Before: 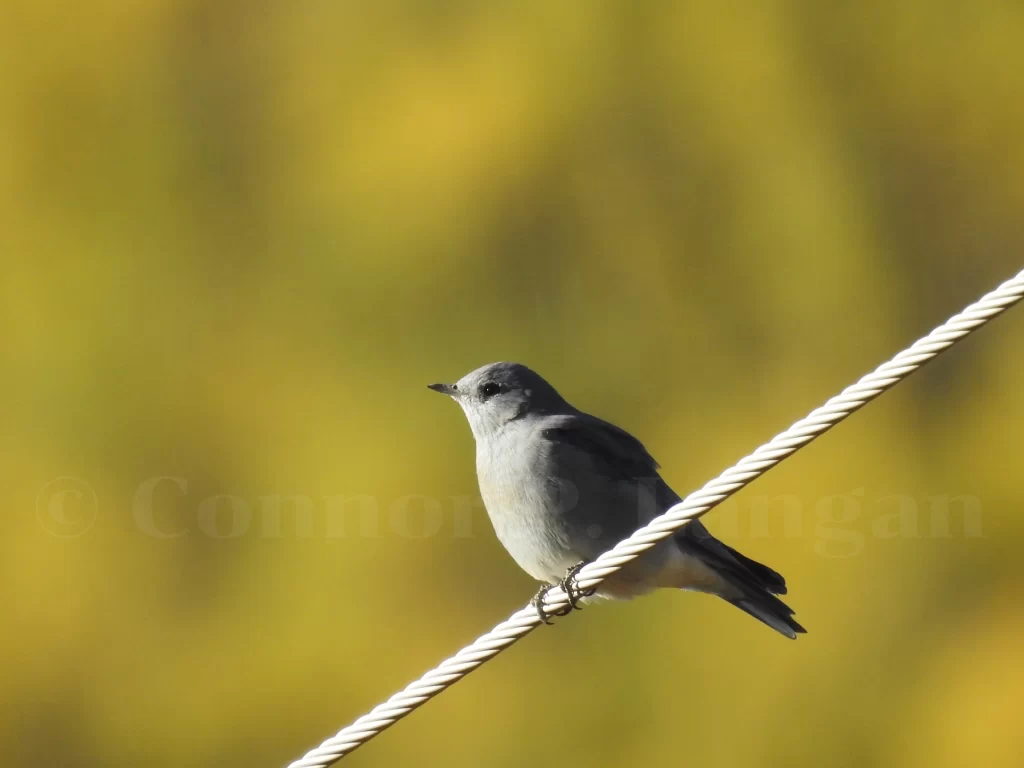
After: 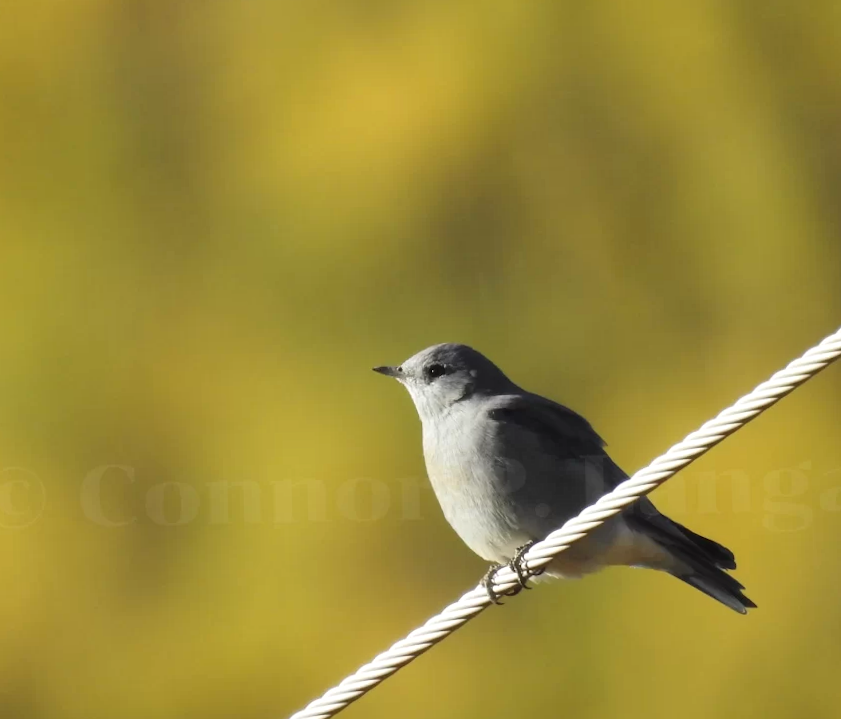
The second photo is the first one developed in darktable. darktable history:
shadows and highlights: shadows 12.83, white point adjustment 1.28, highlights -1.9, soften with gaussian
crop and rotate: angle 1.23°, left 4.117%, top 1.142%, right 11.339%, bottom 2.488%
